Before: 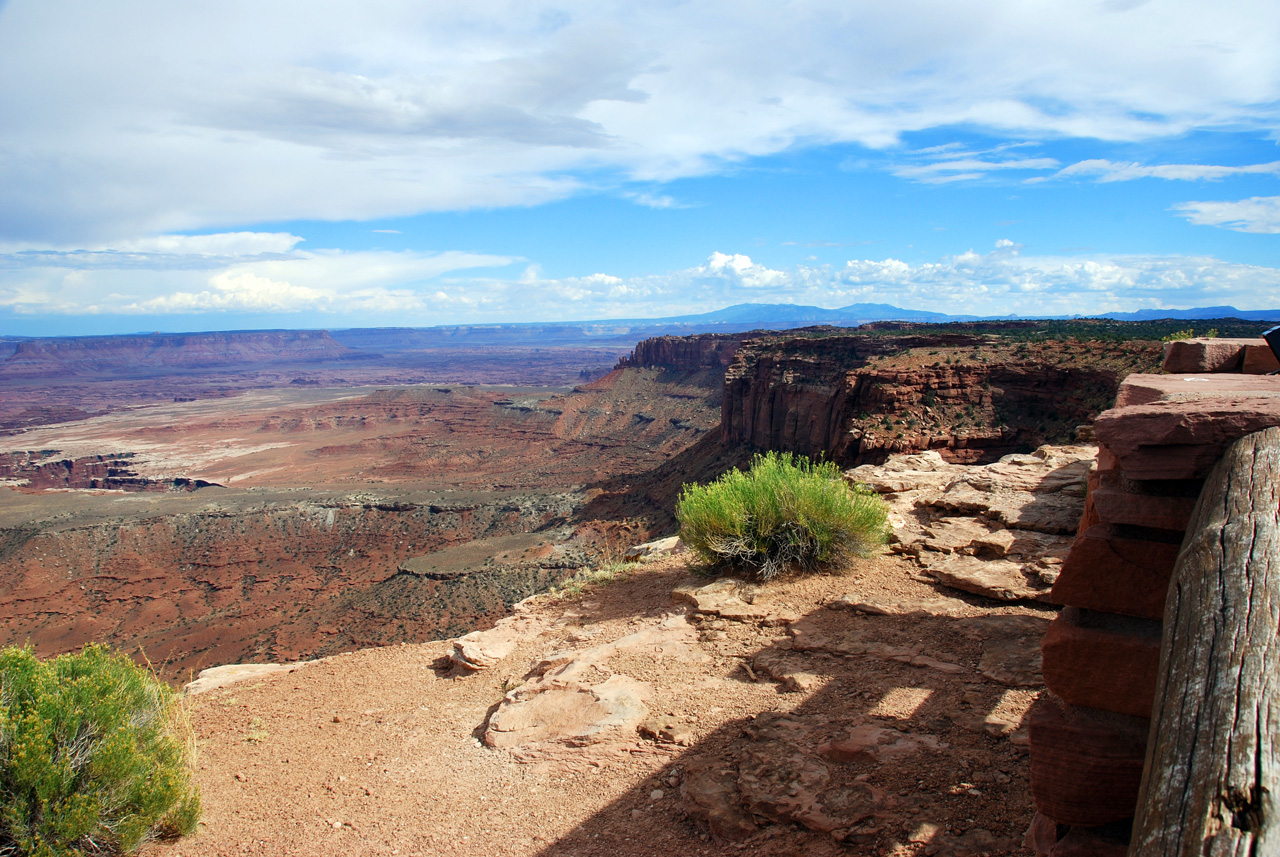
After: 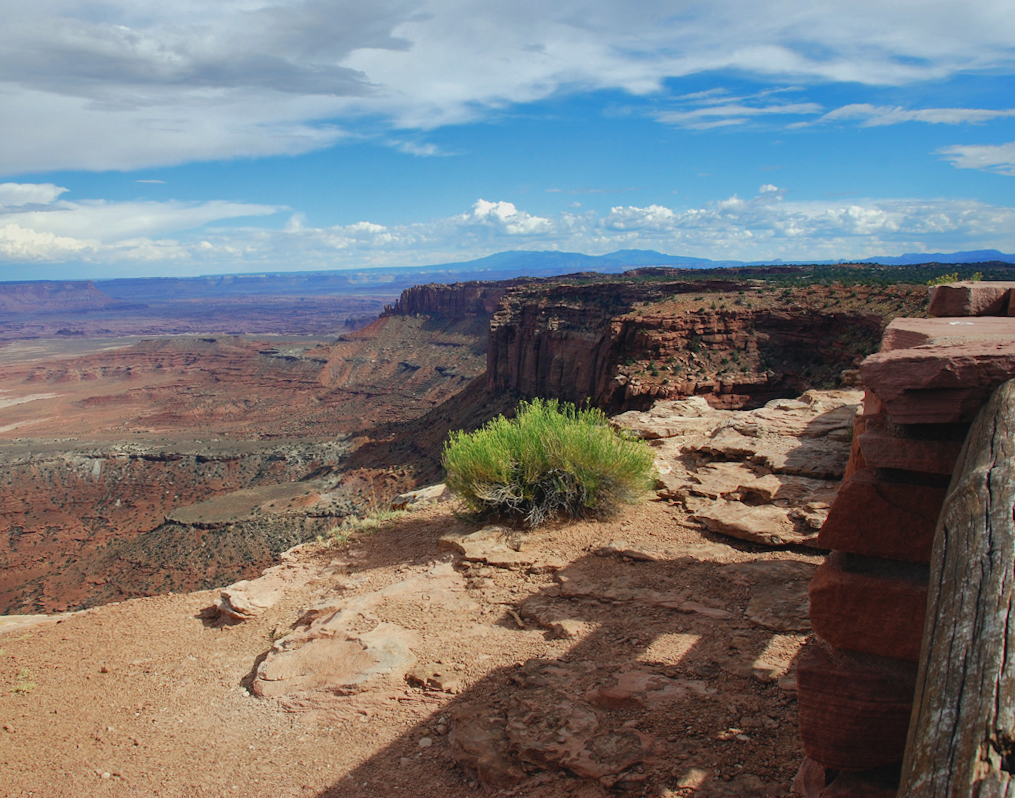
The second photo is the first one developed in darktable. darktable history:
contrast brightness saturation: contrast -0.08, brightness -0.04, saturation -0.11
crop and rotate: left 17.959%, top 5.771%, right 1.742%
shadows and highlights: shadows 40, highlights -60
rotate and perspective: rotation -0.45°, automatic cropping original format, crop left 0.008, crop right 0.992, crop top 0.012, crop bottom 0.988
